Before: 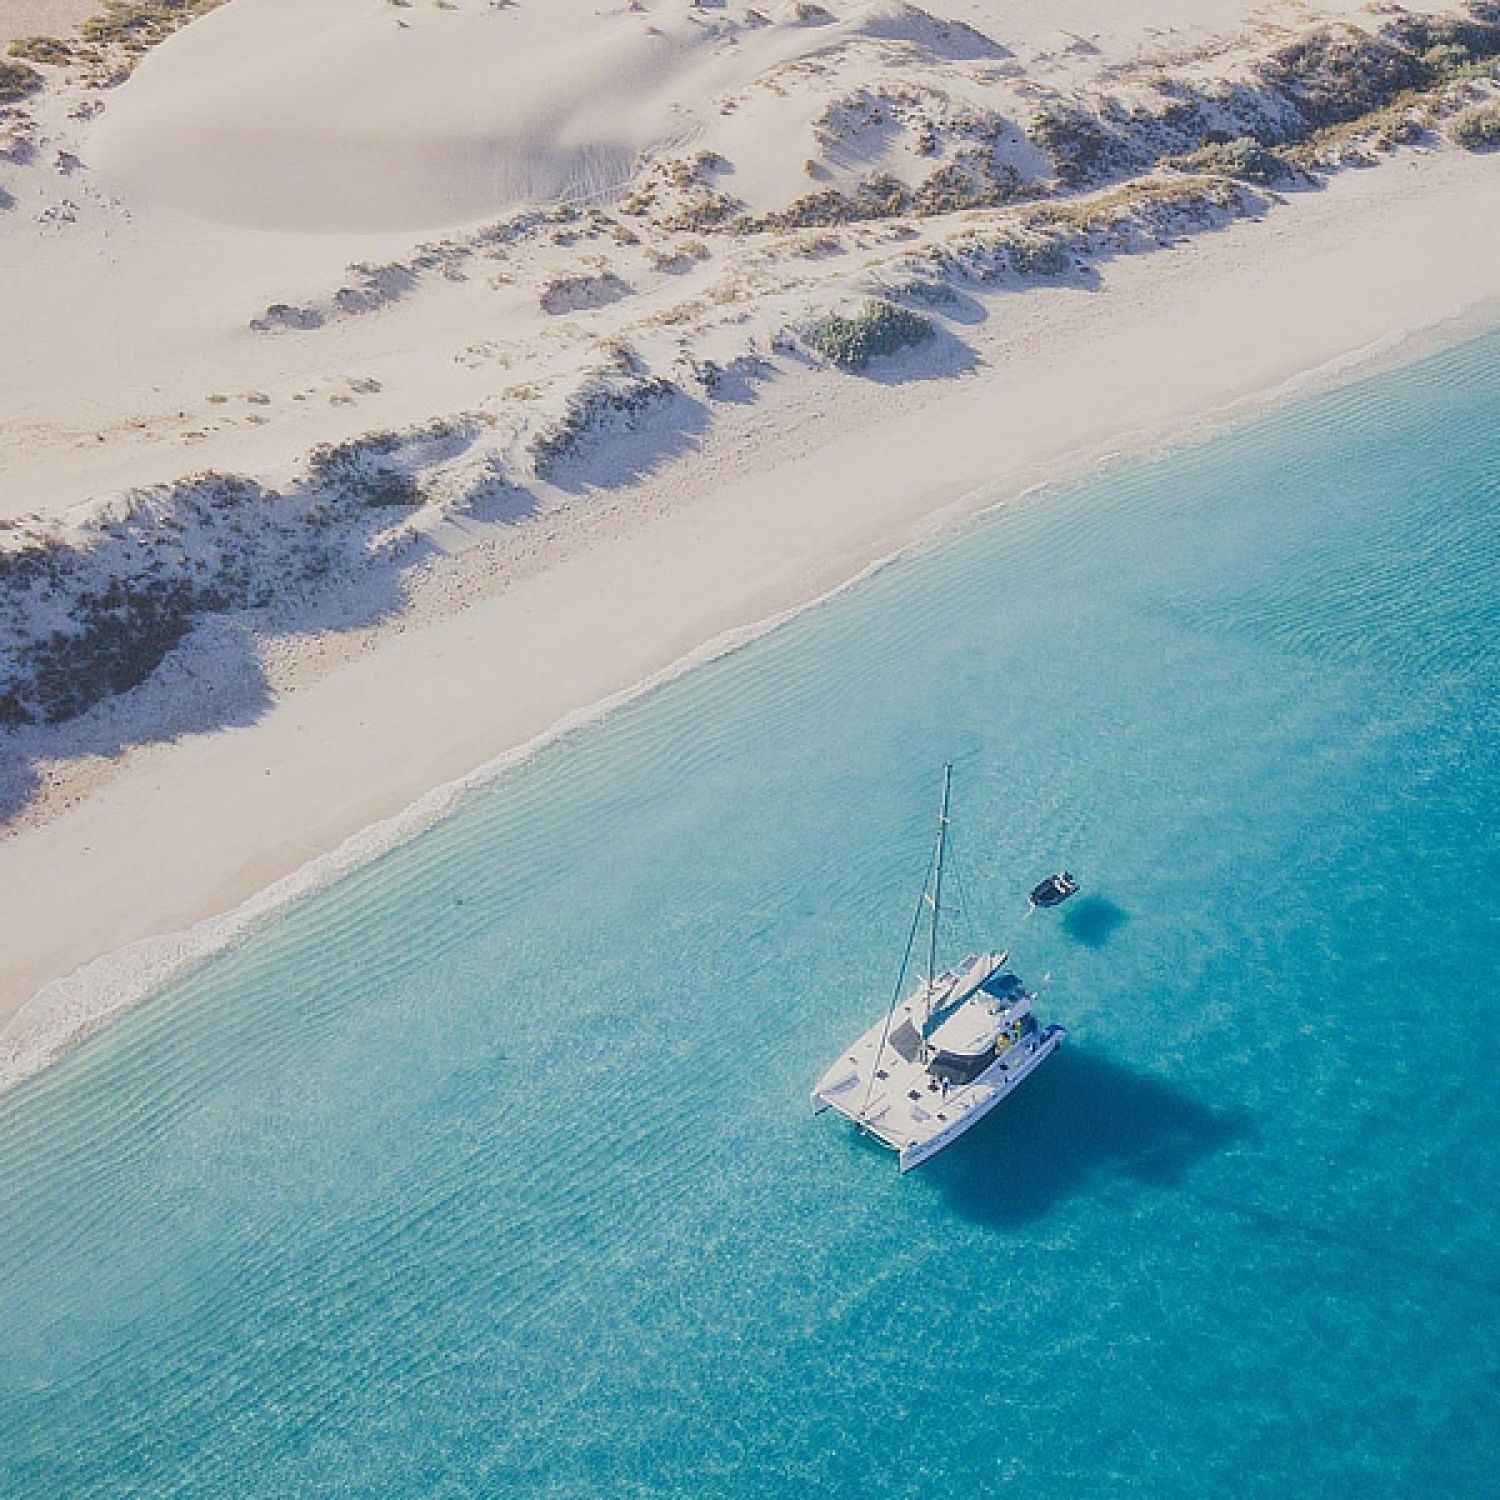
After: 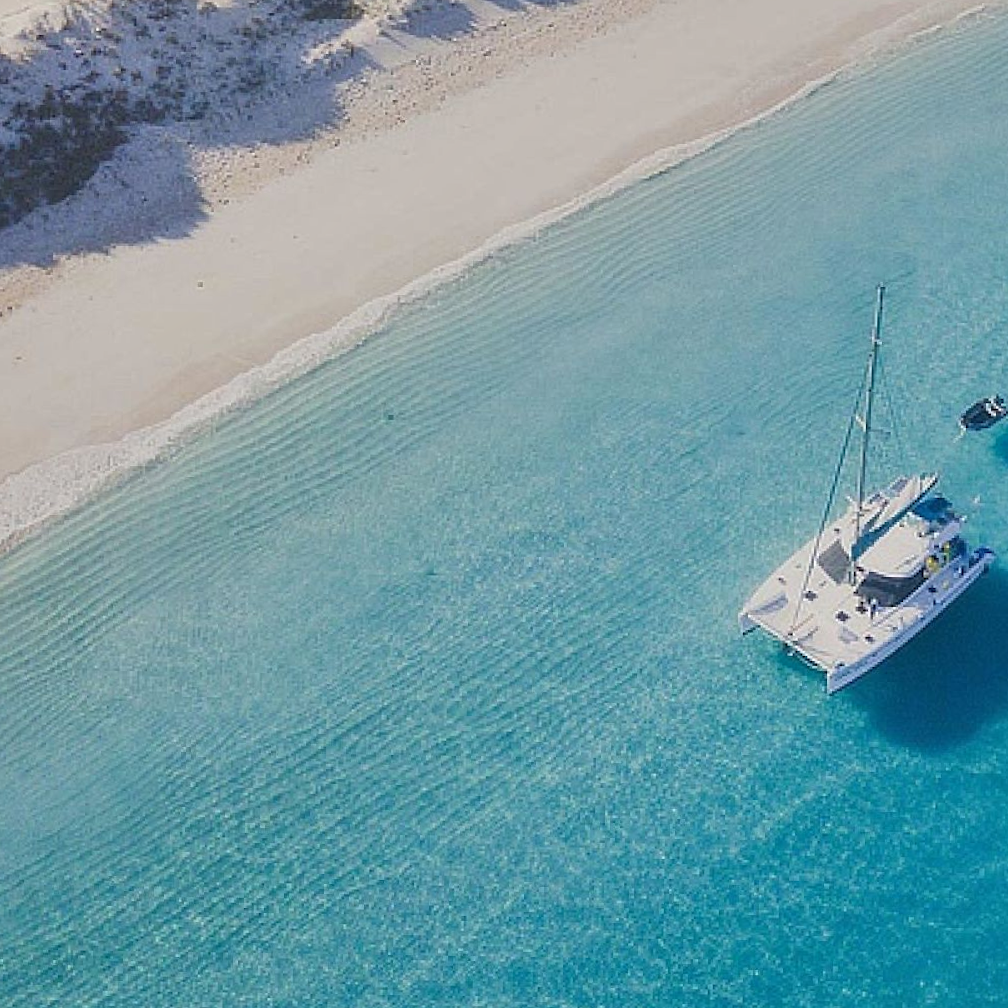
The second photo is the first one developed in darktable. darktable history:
crop and rotate: angle -0.82°, left 3.85%, top 31.828%, right 27.992%
shadows and highlights: radius 133.83, soften with gaussian
